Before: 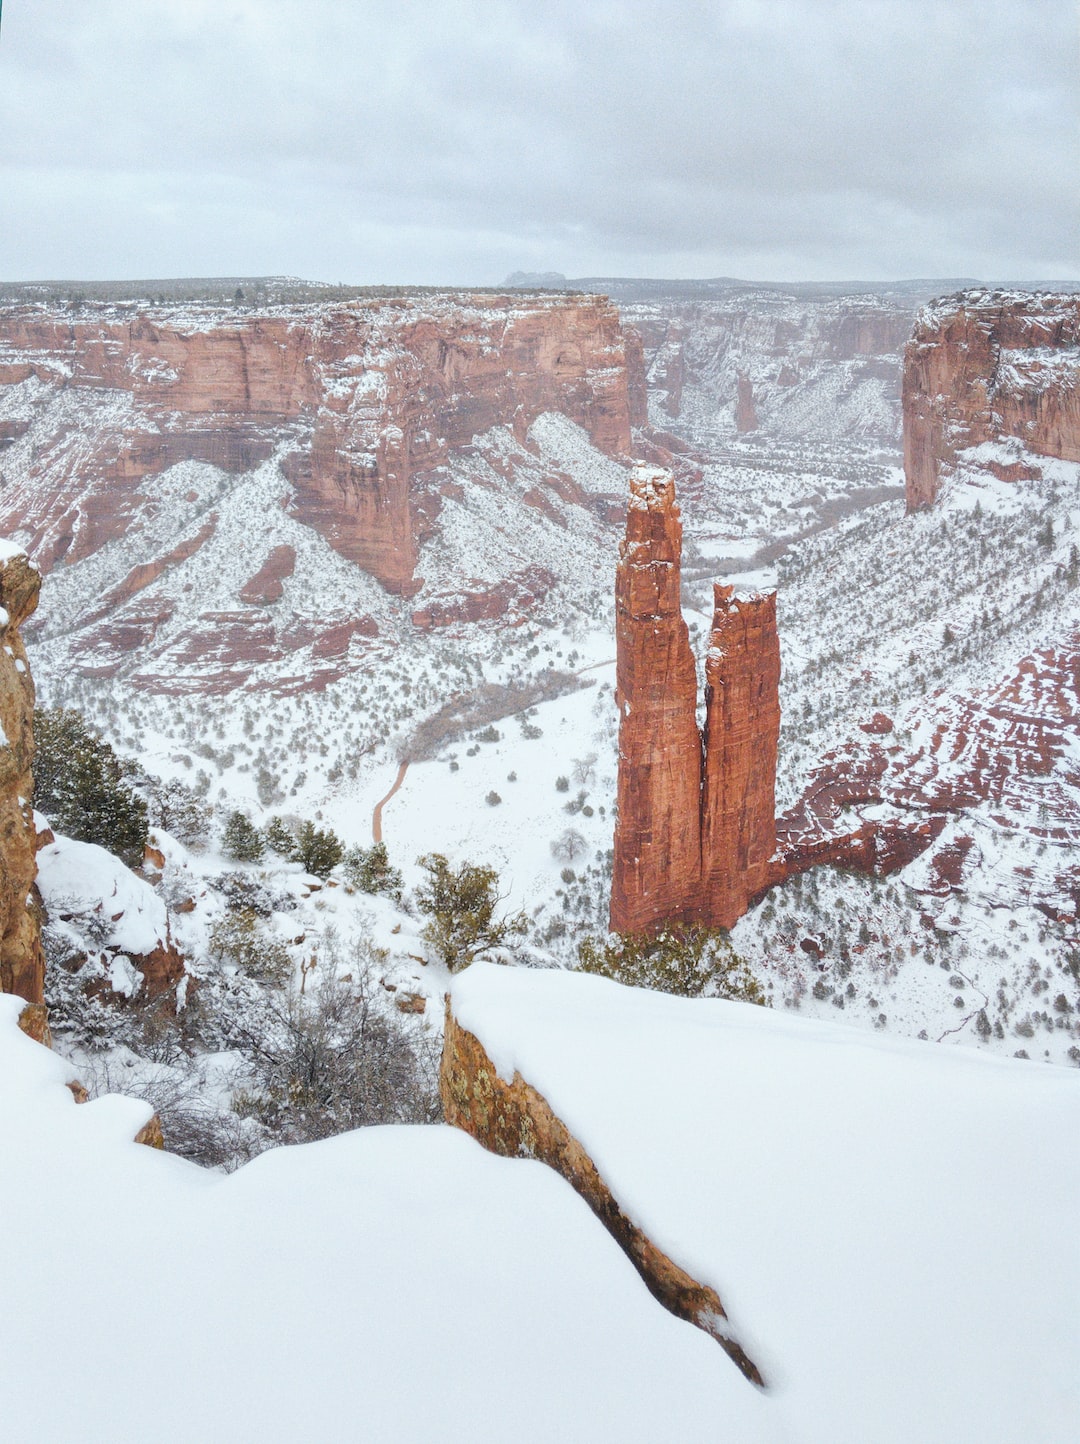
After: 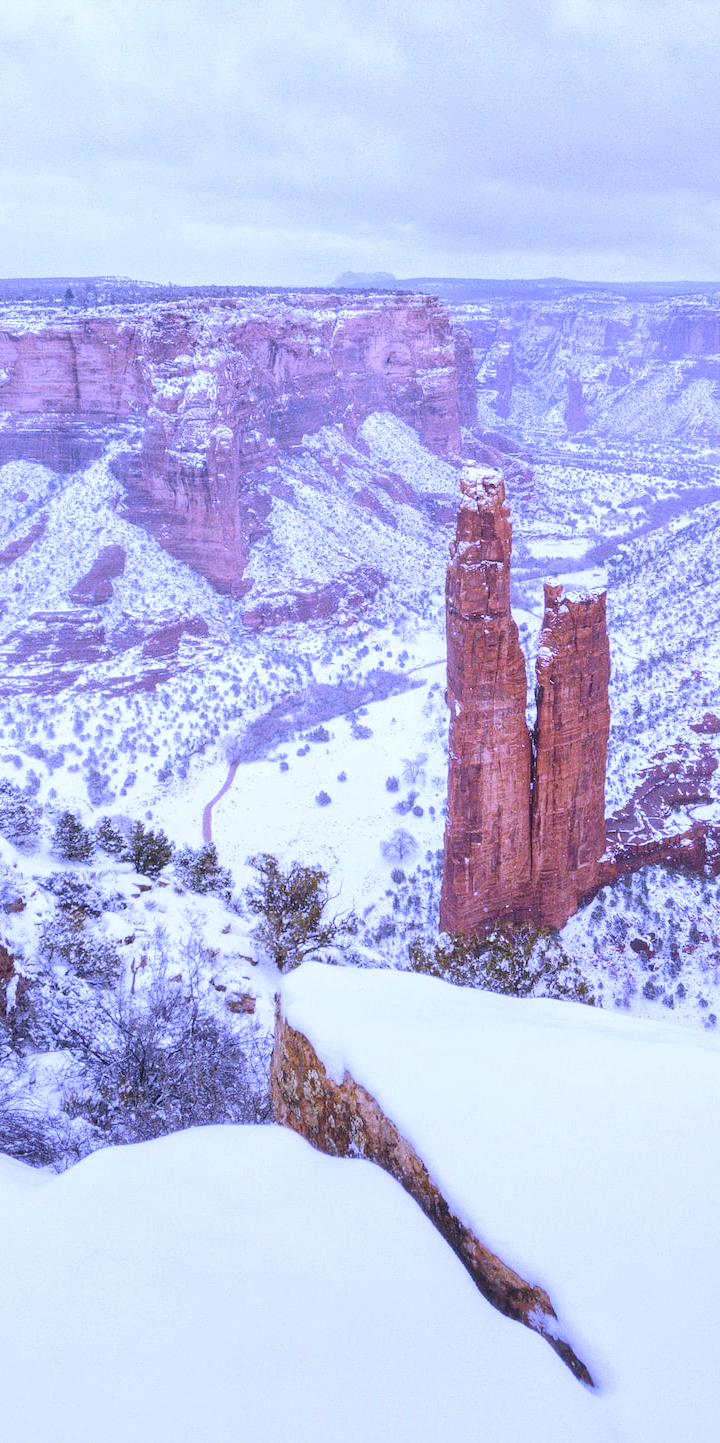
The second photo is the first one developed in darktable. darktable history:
white balance: red 0.98, blue 1.61
crop and rotate: left 15.754%, right 17.579%
local contrast: on, module defaults
